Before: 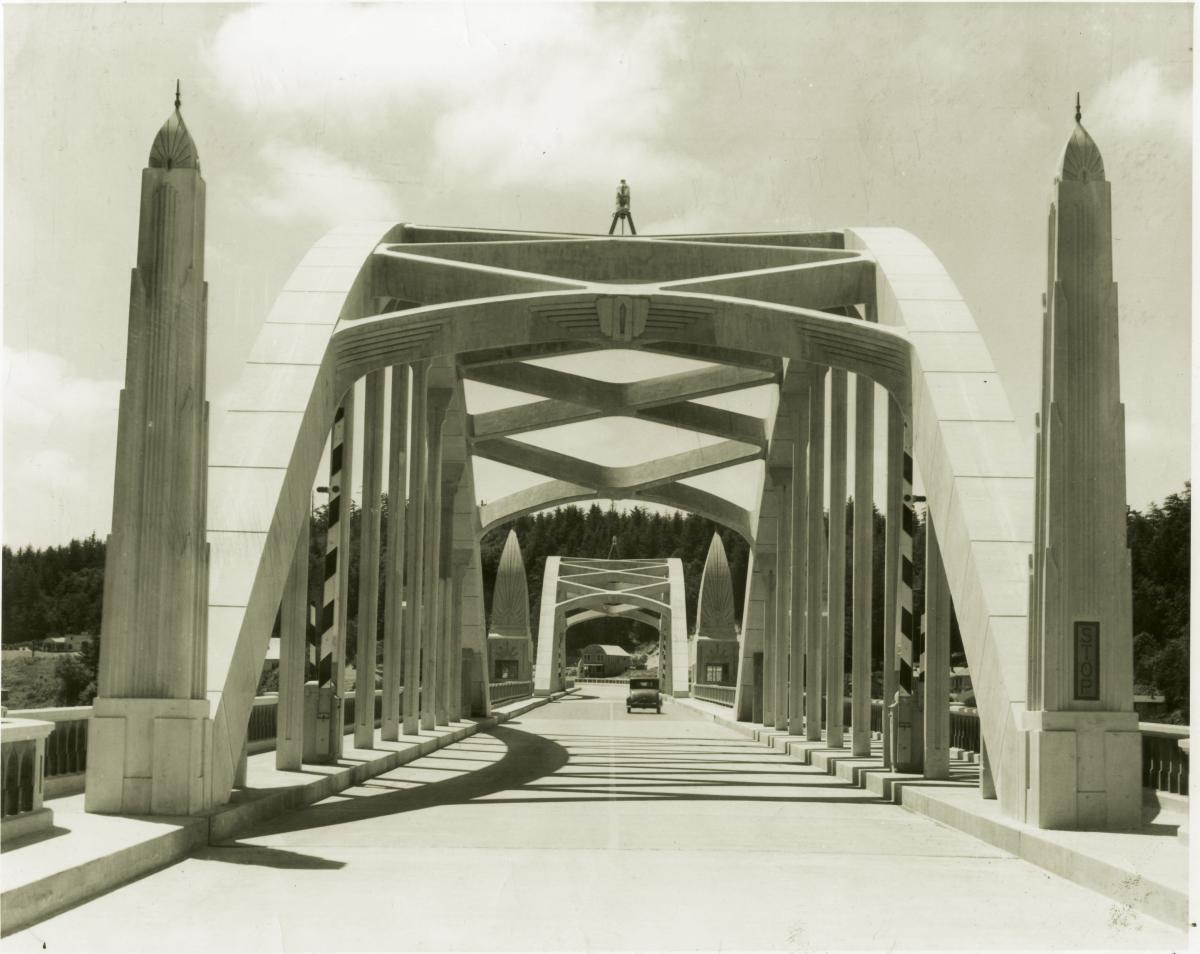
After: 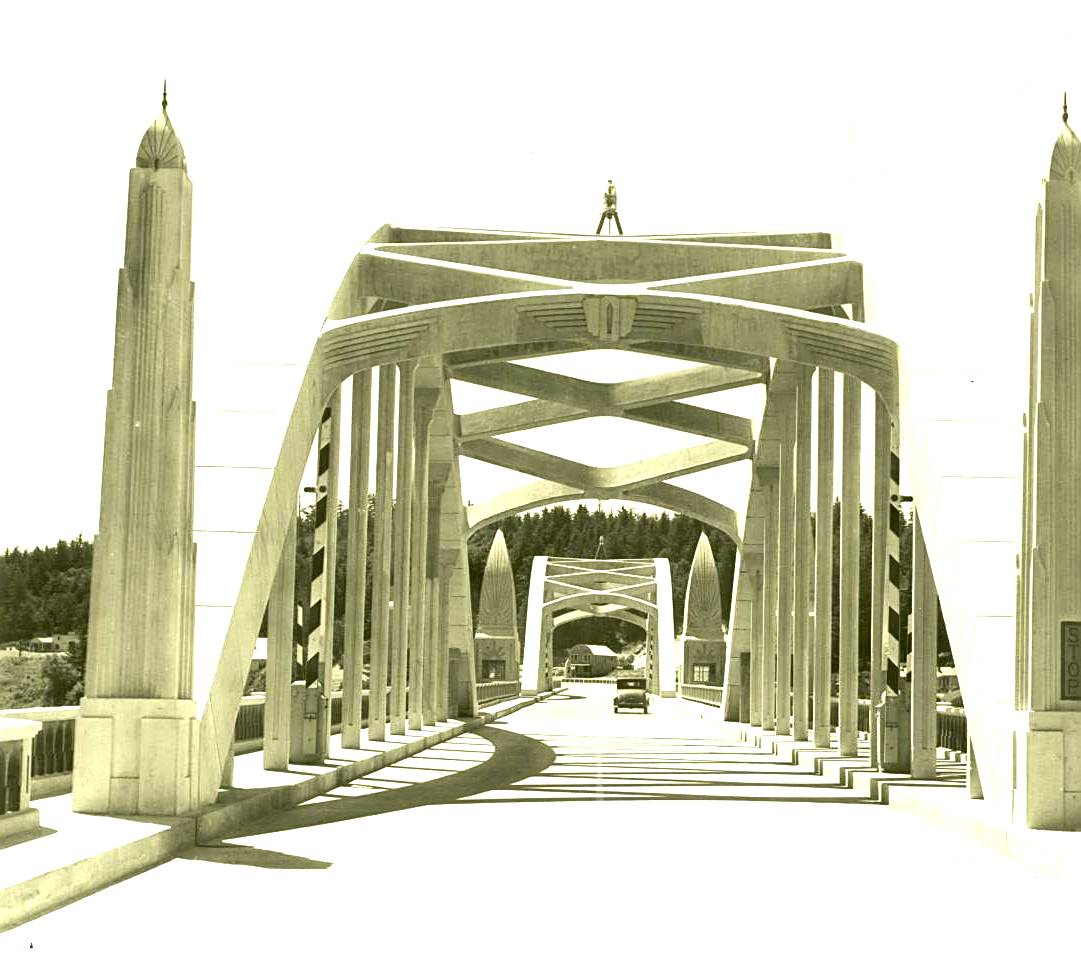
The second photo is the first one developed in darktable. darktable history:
exposure: black level correction 0, exposure 1.45 EV, compensate exposure bias true, compensate highlight preservation false
crop and rotate: left 1.088%, right 8.807%
color balance rgb: perceptual saturation grading › global saturation 25%, global vibrance 20%
sharpen: on, module defaults
